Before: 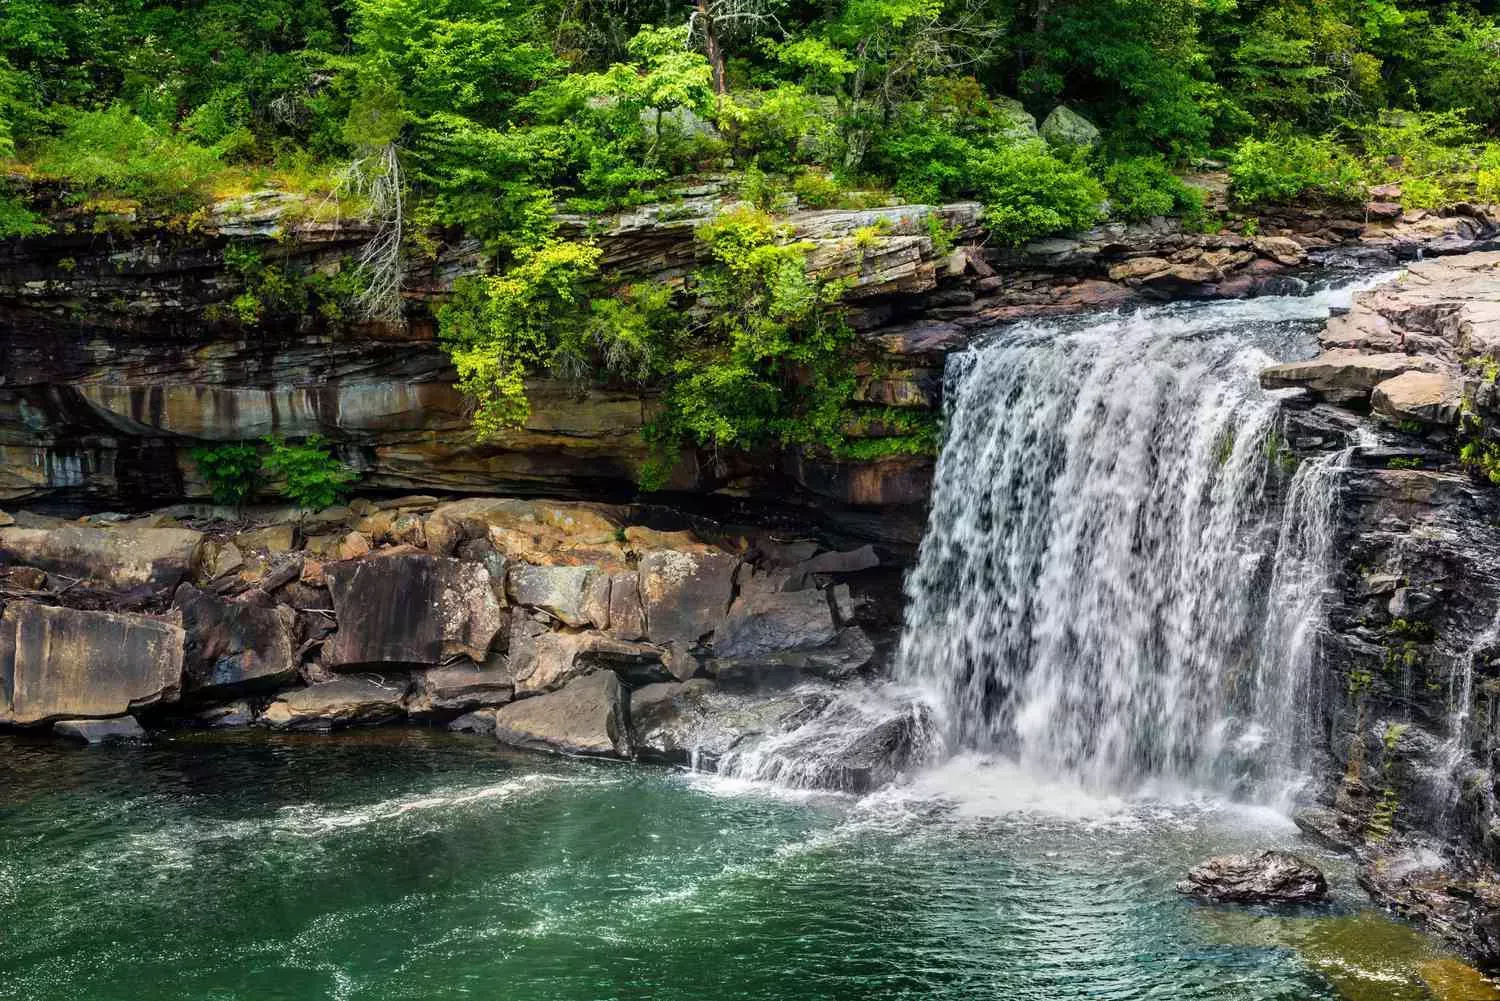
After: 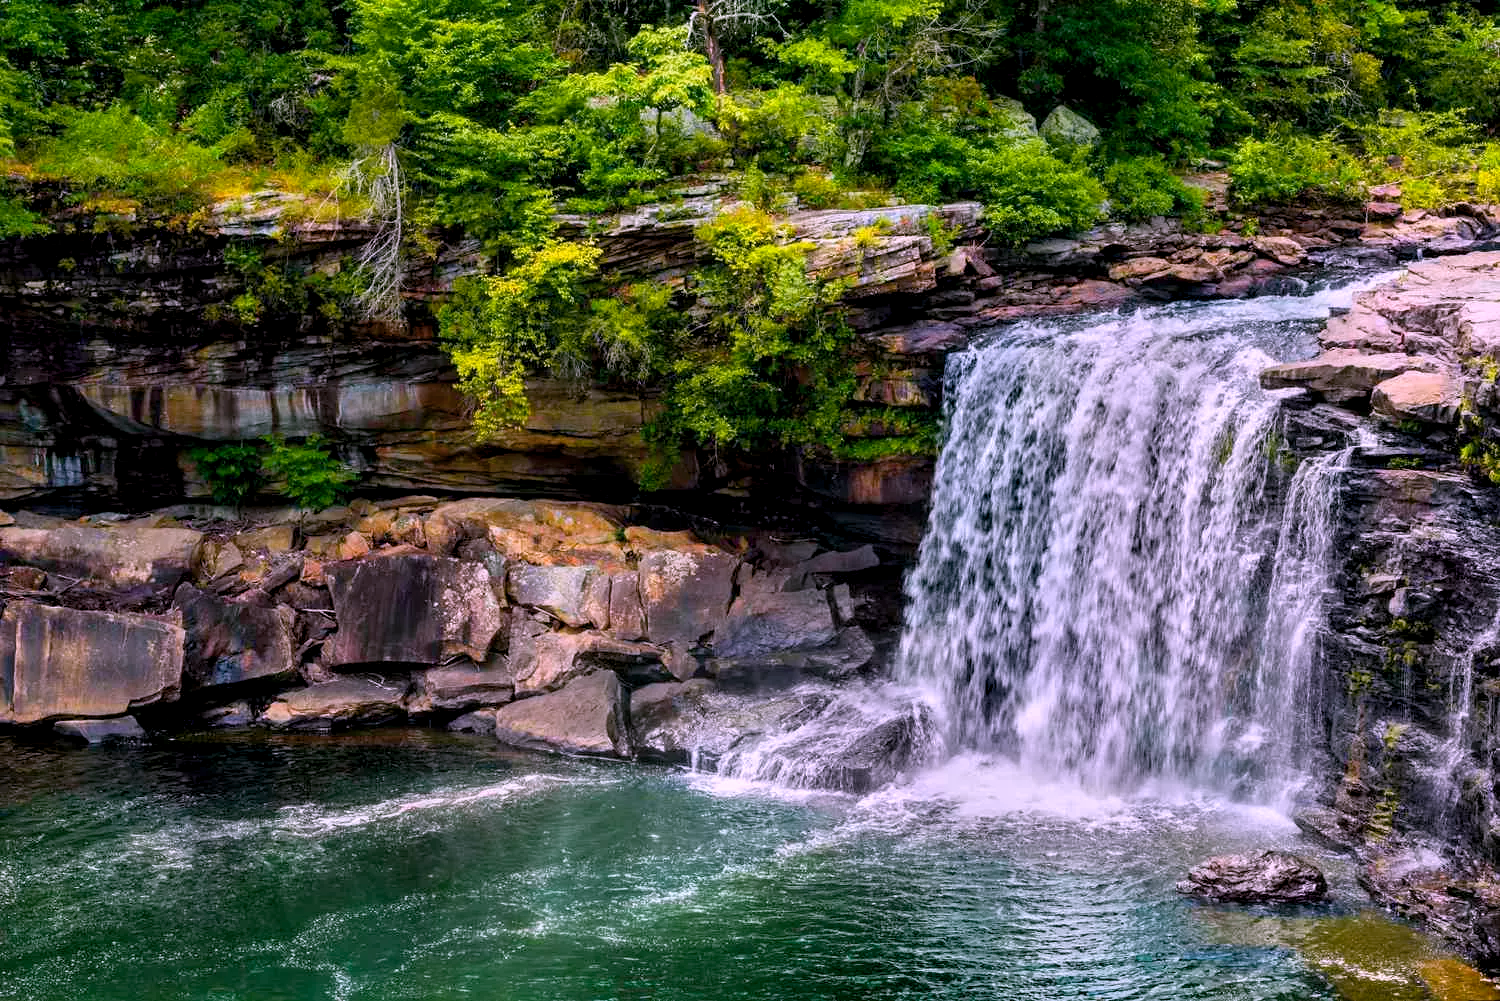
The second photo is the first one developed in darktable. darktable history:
color balance rgb: global offset › luminance -0.495%, perceptual saturation grading › global saturation 30.947%
color correction: highlights a* 15.39, highlights b* -20.61
